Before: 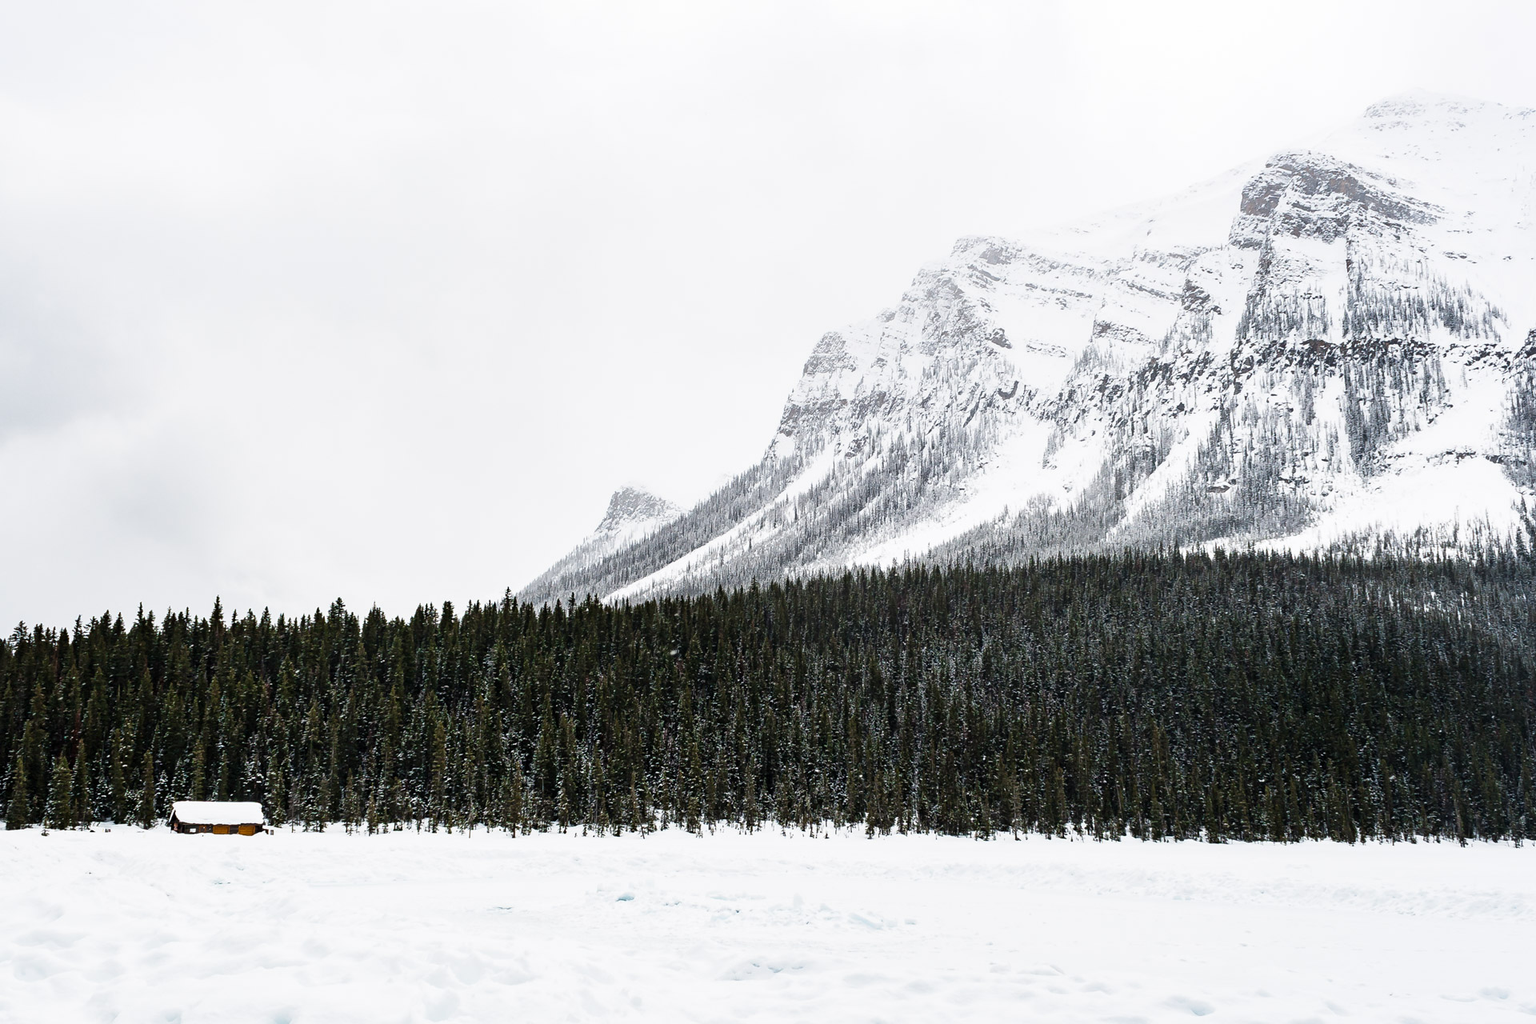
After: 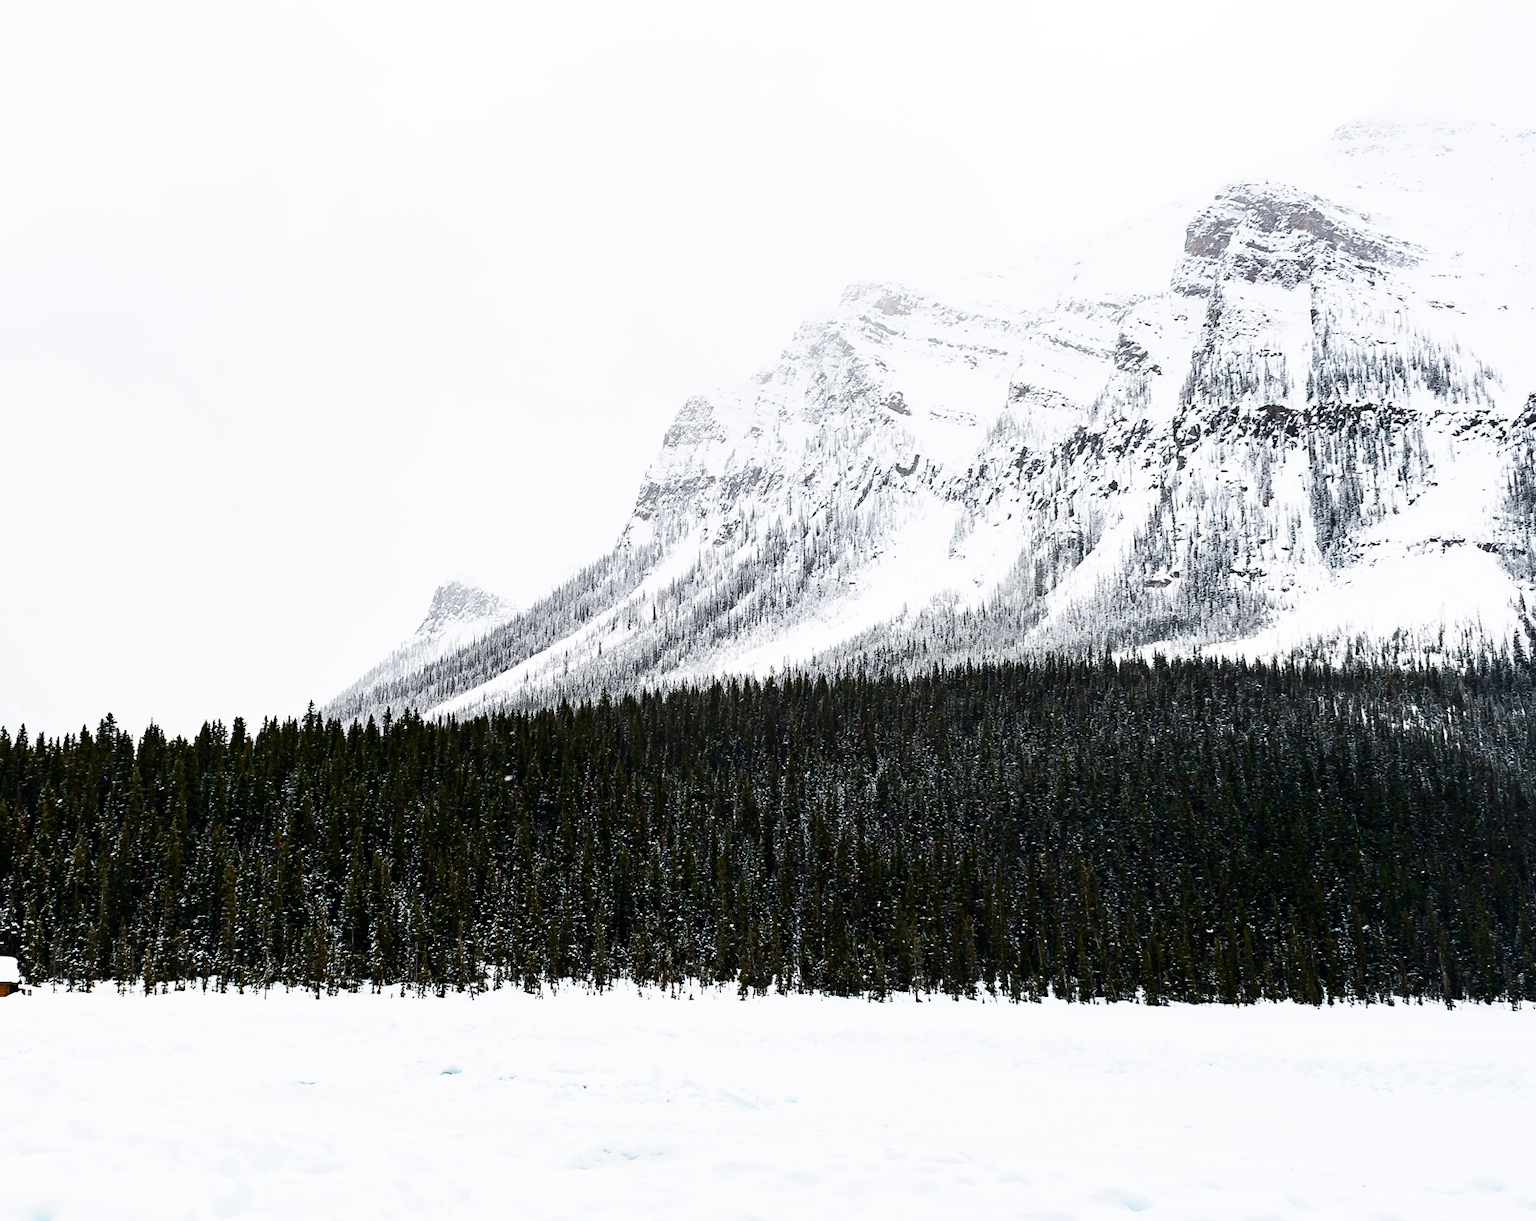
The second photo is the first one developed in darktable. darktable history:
crop: left 16.145%
contrast brightness saturation: contrast 0.28
